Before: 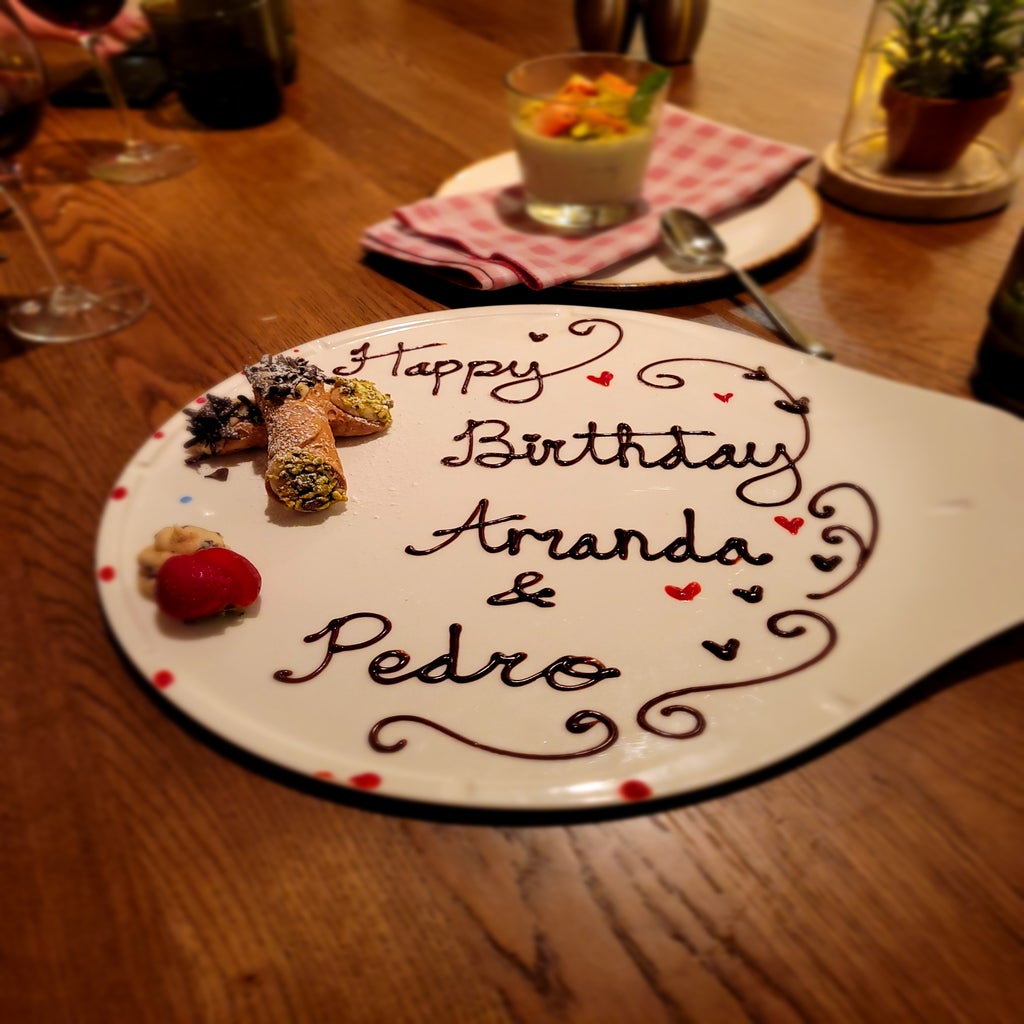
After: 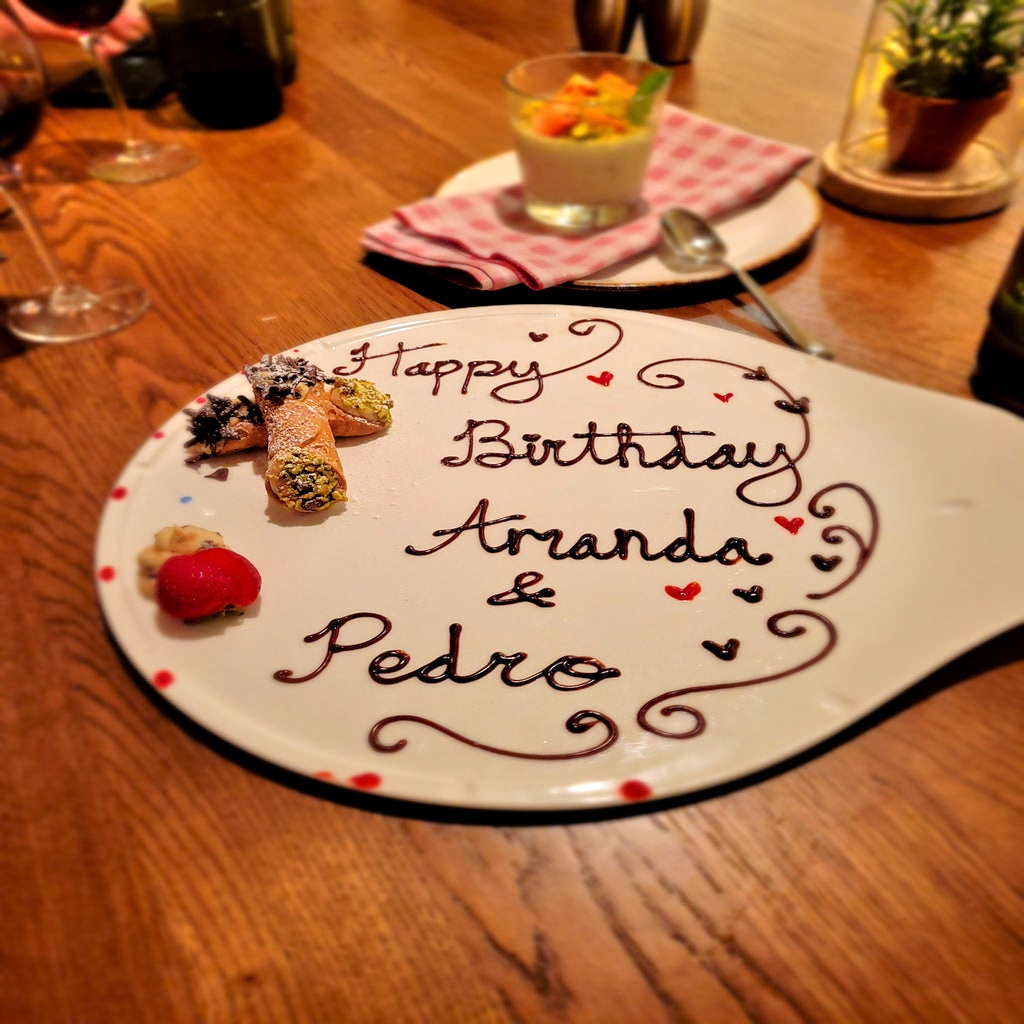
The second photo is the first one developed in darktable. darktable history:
white balance: emerald 1
tone equalizer: -7 EV 0.15 EV, -6 EV 0.6 EV, -5 EV 1.15 EV, -4 EV 1.33 EV, -3 EV 1.15 EV, -2 EV 0.6 EV, -1 EV 0.15 EV, mask exposure compensation -0.5 EV
